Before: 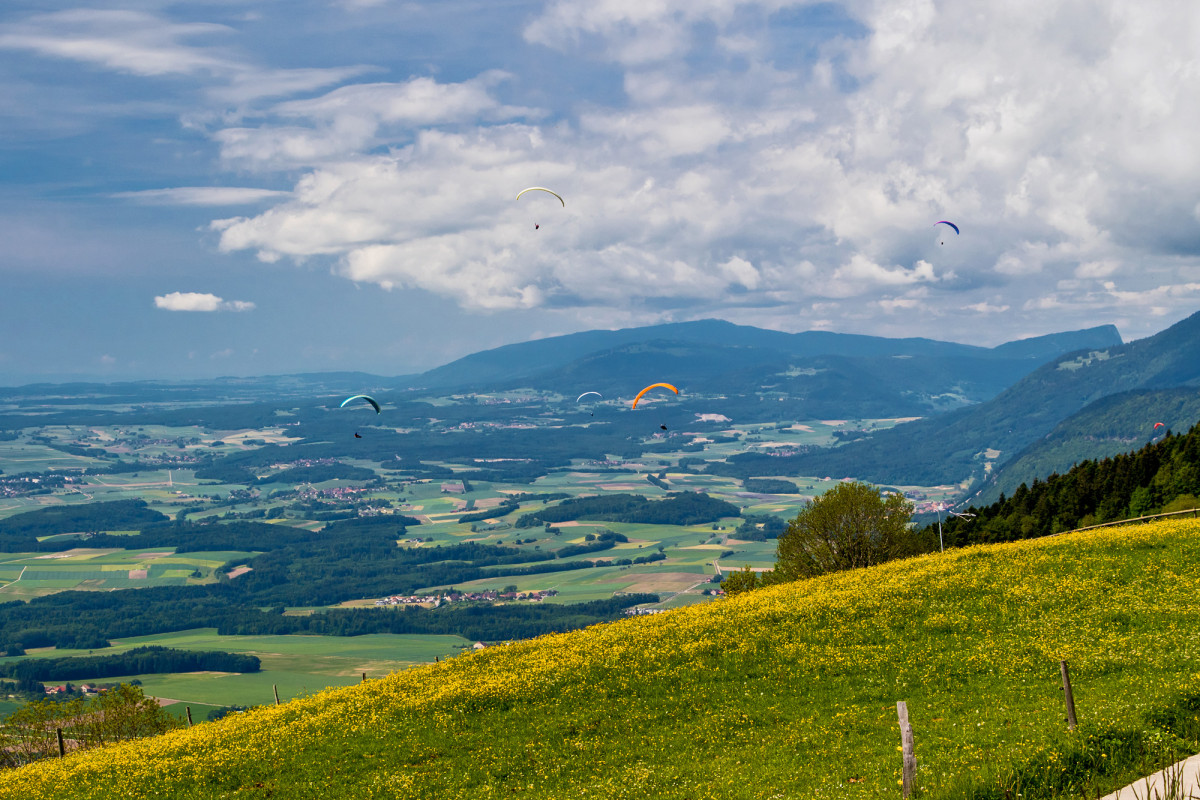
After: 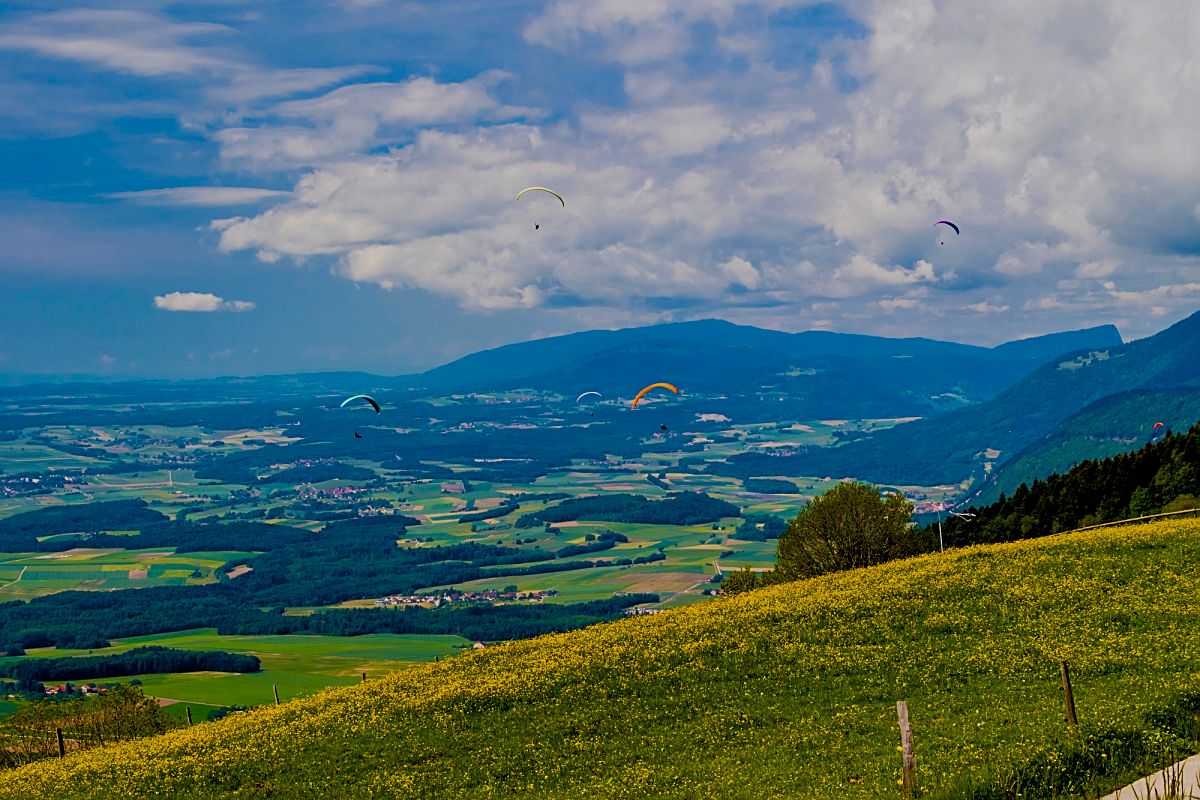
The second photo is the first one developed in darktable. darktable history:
exposure: black level correction 0.009, exposure -0.625 EV, compensate highlight preservation false
tone equalizer: on, module defaults
sharpen: on, module defaults
color balance rgb: highlights gain › chroma 0.148%, highlights gain › hue 330.36°, perceptual saturation grading › global saturation 27.355%, perceptual saturation grading › highlights -28.558%, perceptual saturation grading › mid-tones 15.741%, perceptual saturation grading › shadows 33.412%, global vibrance 40.075%
